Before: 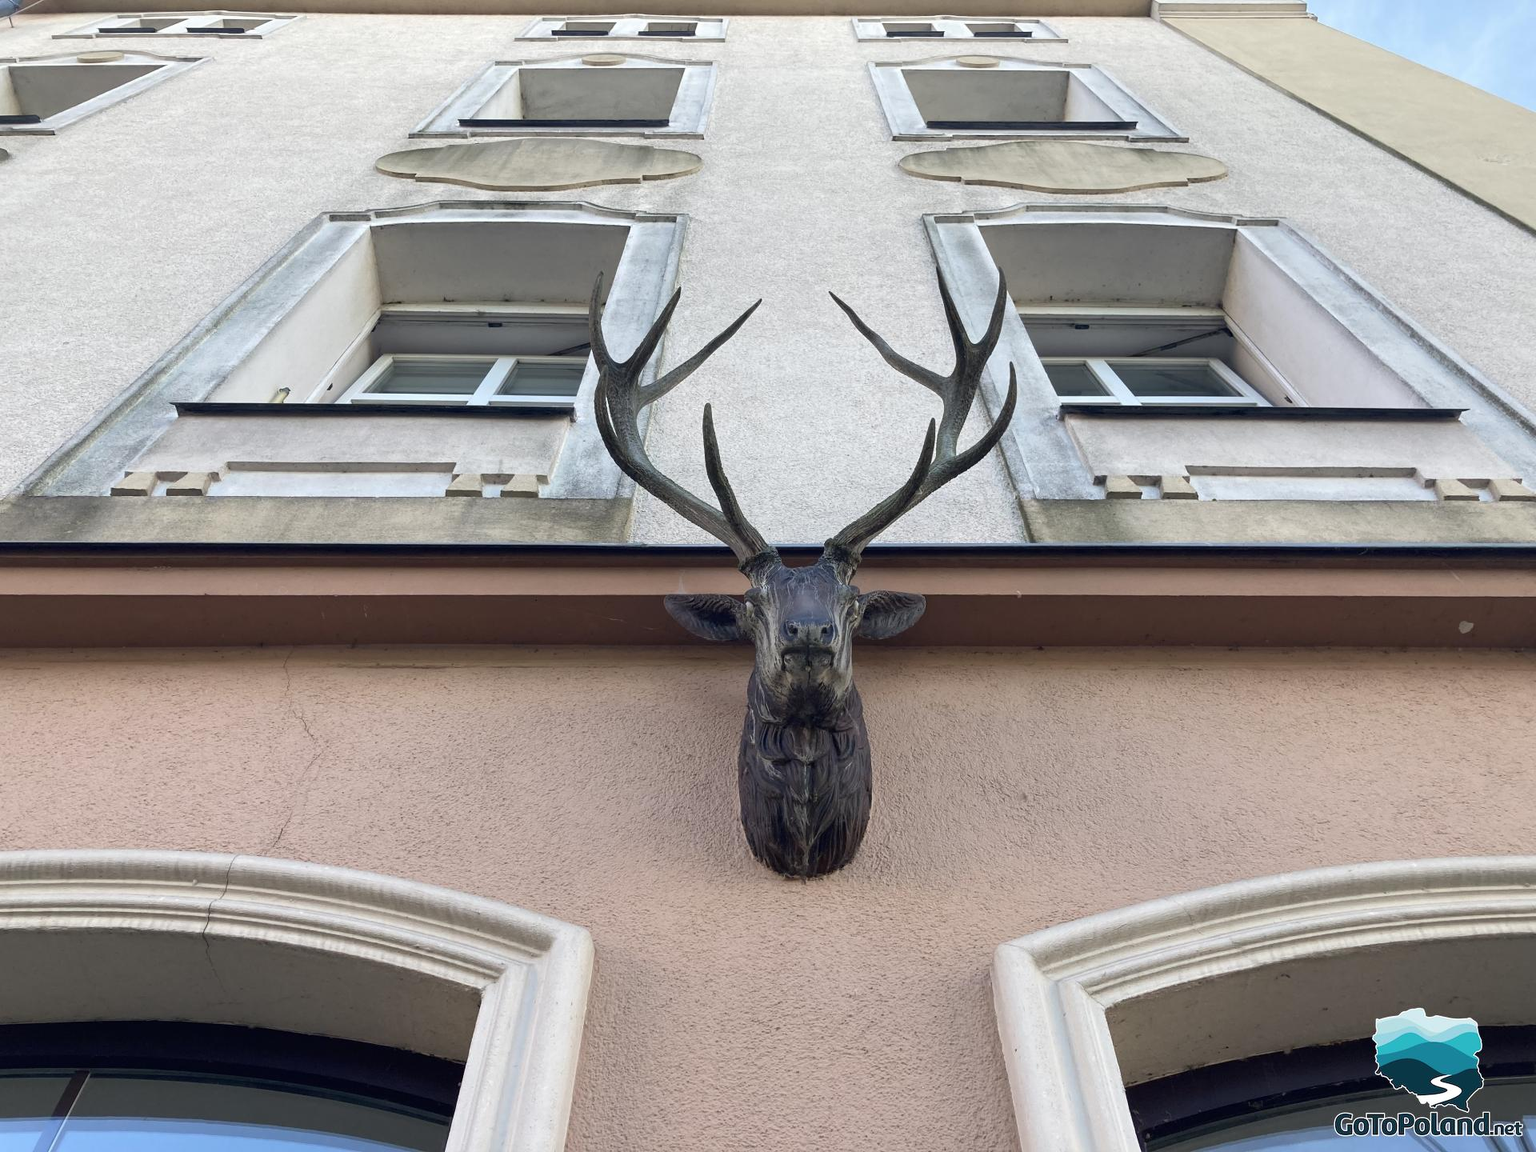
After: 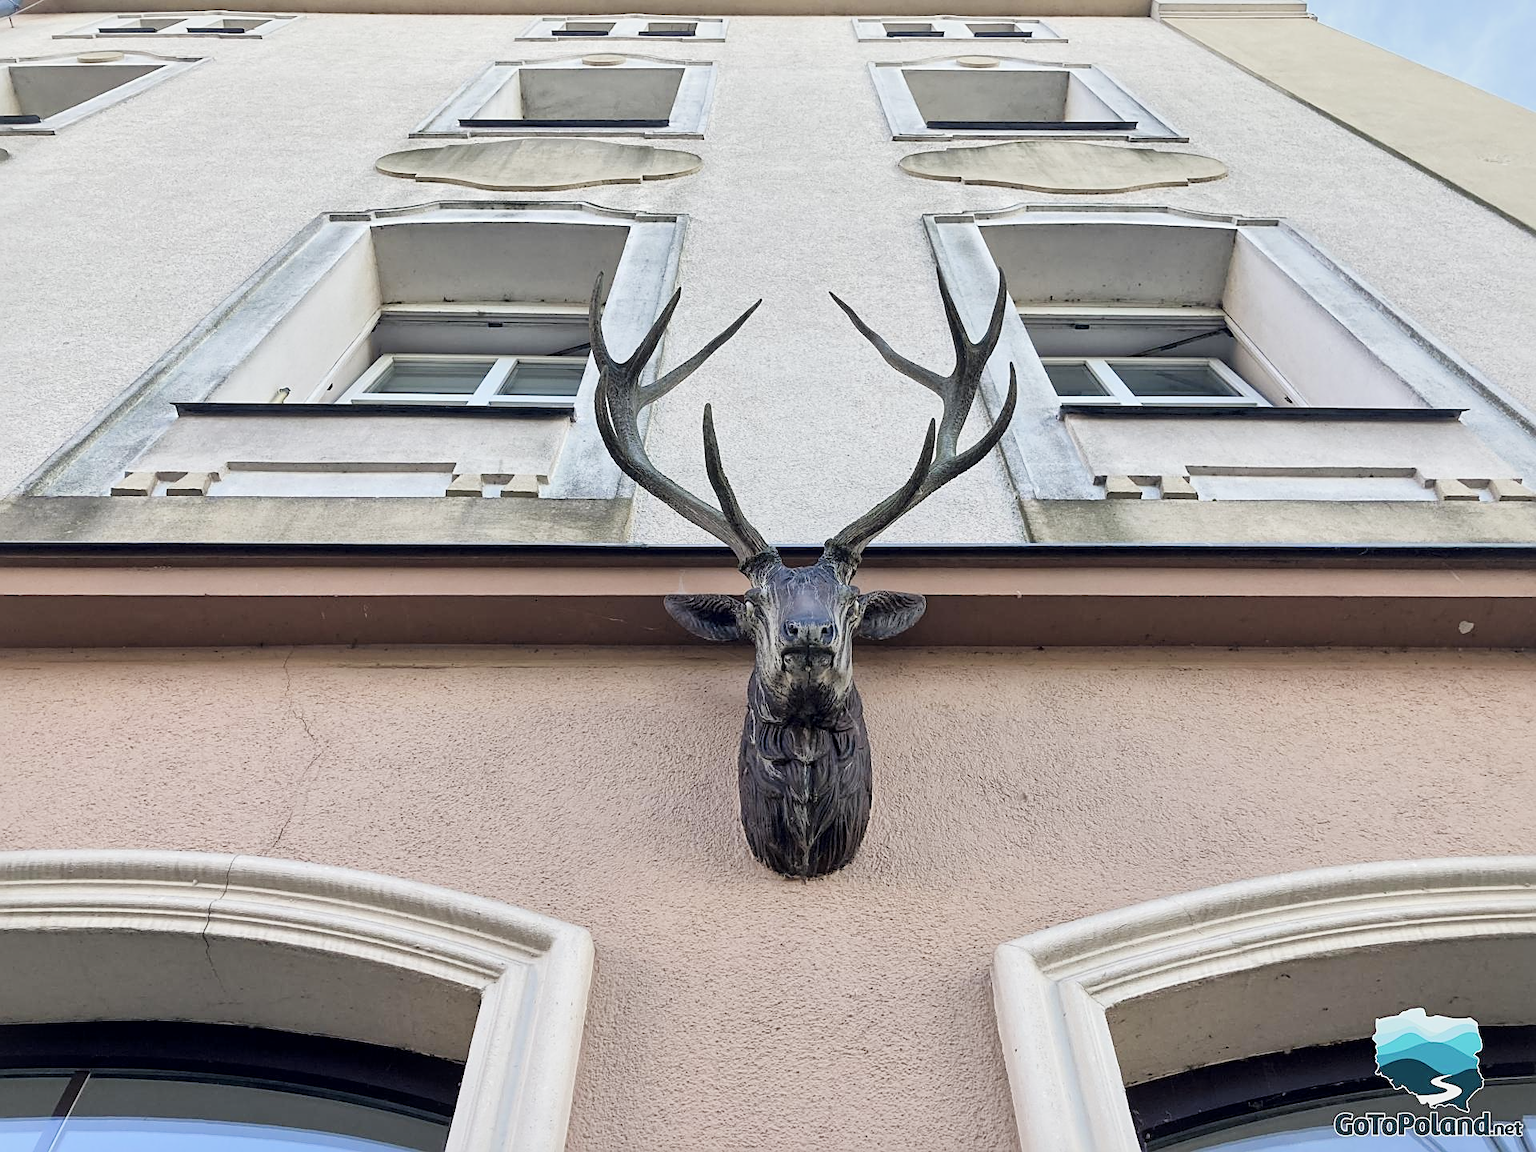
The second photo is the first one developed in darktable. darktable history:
sharpen: on, module defaults
exposure: black level correction -0.005, exposure 0.622 EV, compensate highlight preservation false
local contrast: mode bilateral grid, contrast 20, coarseness 50, detail 159%, midtone range 0.2
color zones: curves: ch0 [(0.068, 0.464) (0.25, 0.5) (0.48, 0.508) (0.75, 0.536) (0.886, 0.476) (0.967, 0.456)]; ch1 [(0.066, 0.456) (0.25, 0.5) (0.616, 0.508) (0.746, 0.56) (0.934, 0.444)]
filmic rgb: black relative exposure -7.65 EV, white relative exposure 4.56 EV, hardness 3.61
